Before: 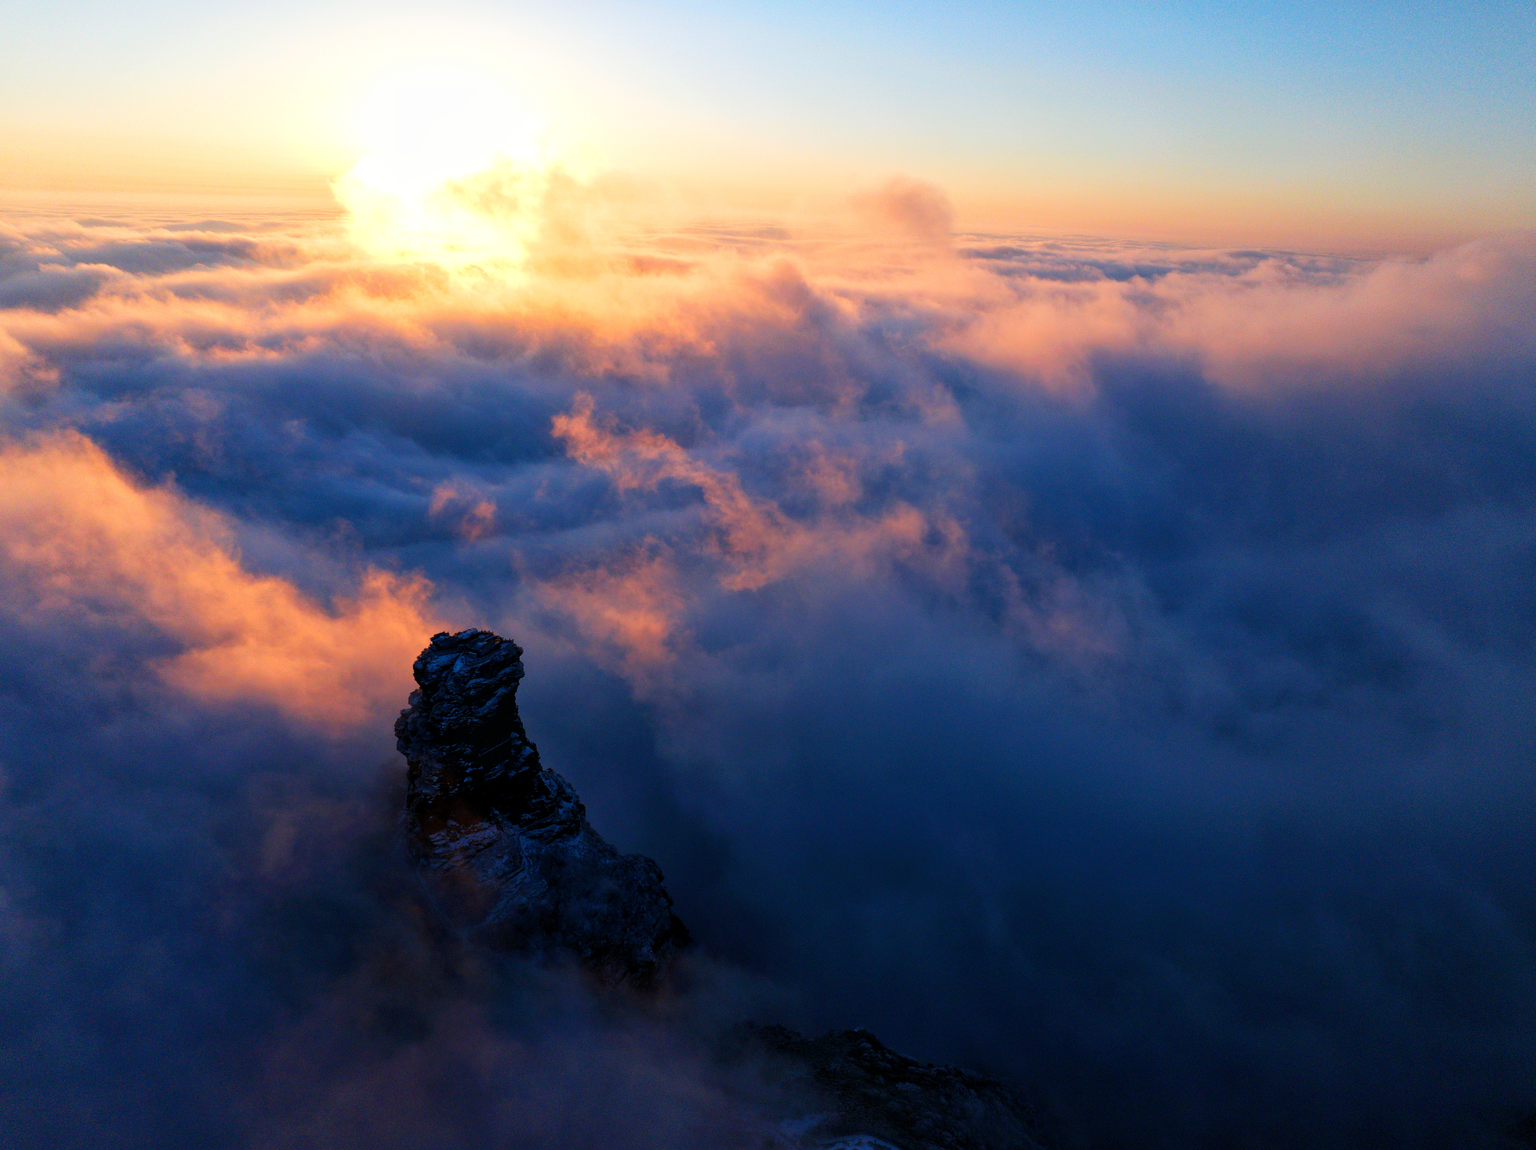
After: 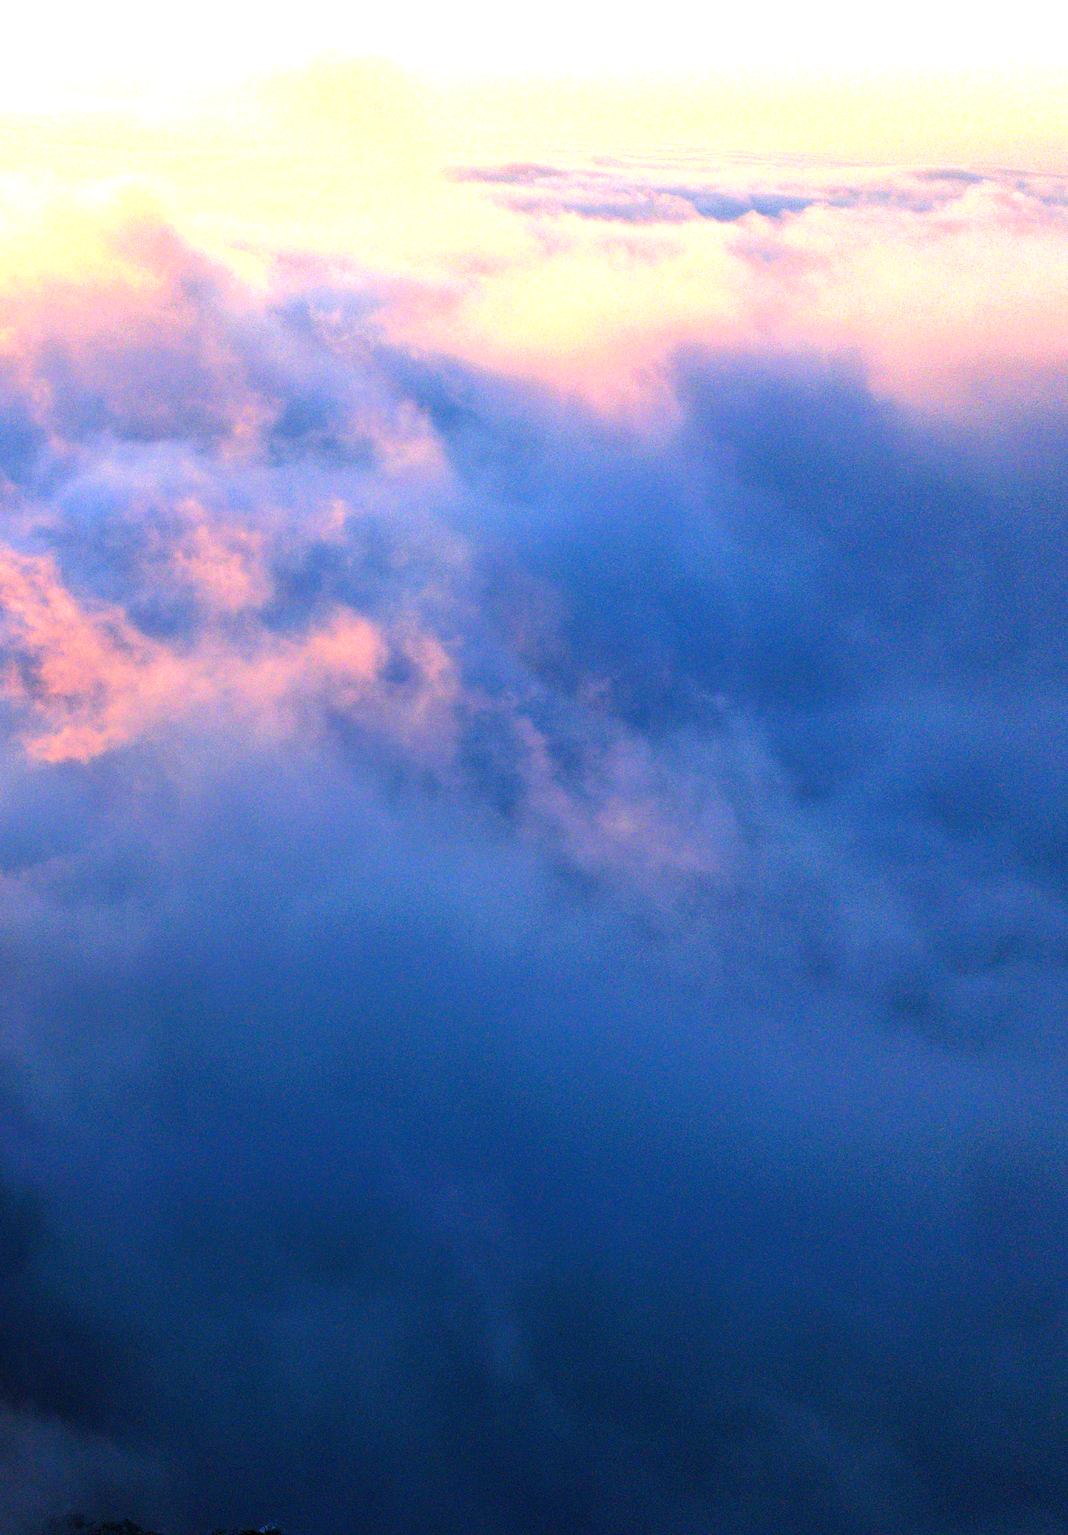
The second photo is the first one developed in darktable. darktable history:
tone equalizer: -8 EV -0.43 EV, -7 EV -0.397 EV, -6 EV -0.352 EV, -5 EV -0.234 EV, -3 EV 0.246 EV, -2 EV 0.343 EV, -1 EV 0.374 EV, +0 EV 0.405 EV
exposure: black level correction 0, exposure 1.181 EV, compensate highlight preservation false
crop: left 45.974%, top 13.425%, right 14.2%, bottom 10.111%
